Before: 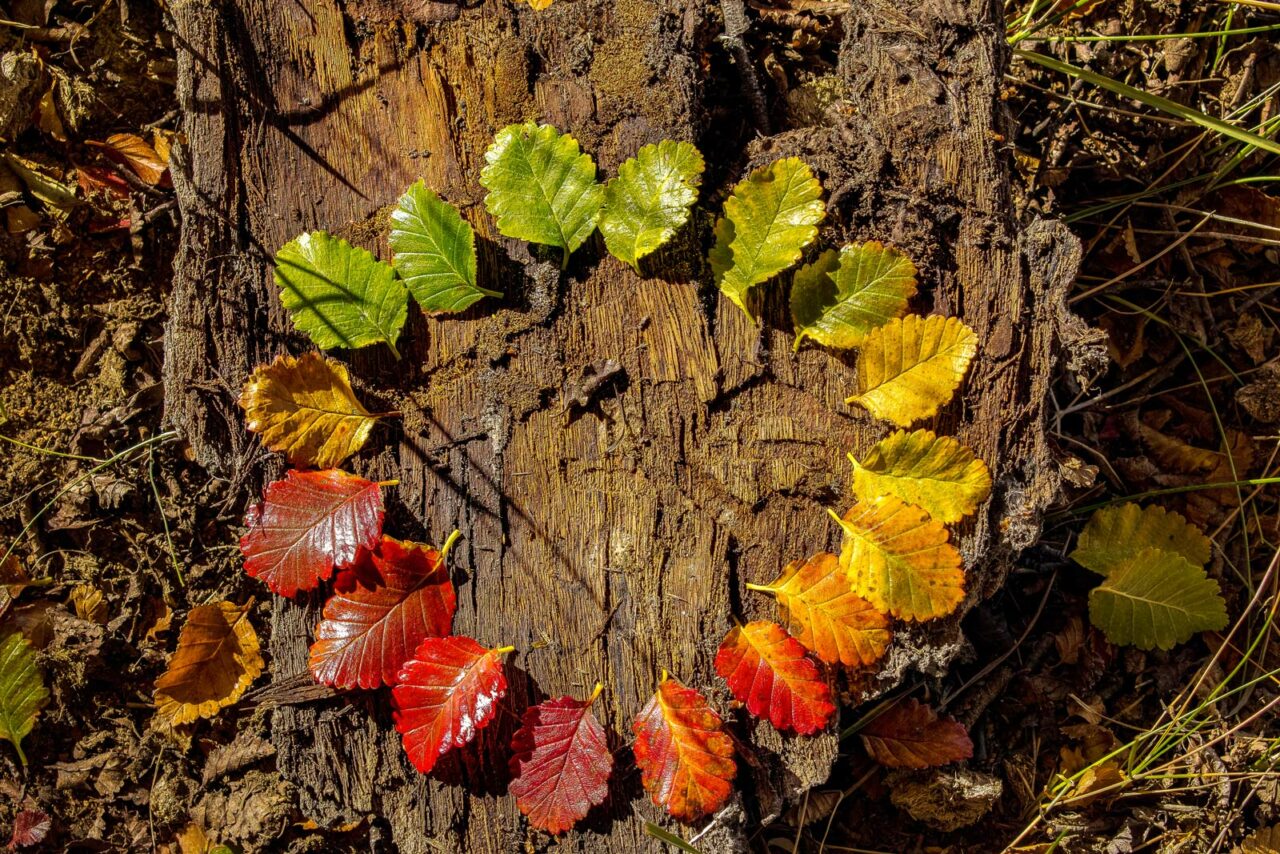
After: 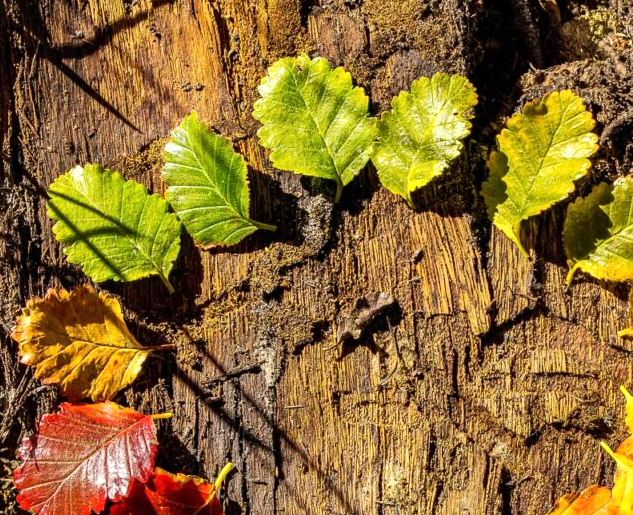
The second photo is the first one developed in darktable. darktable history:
crop: left 17.745%, top 7.852%, right 32.744%, bottom 31.742%
tone equalizer: -8 EV 0.004 EV, -7 EV -0.022 EV, -6 EV 0.016 EV, -5 EV 0.039 EV, -4 EV 0.287 EV, -3 EV 0.629 EV, -2 EV 0.574 EV, -1 EV 0.18 EV, +0 EV 0.024 EV, edges refinement/feathering 500, mask exposure compensation -1.57 EV, preserve details no
